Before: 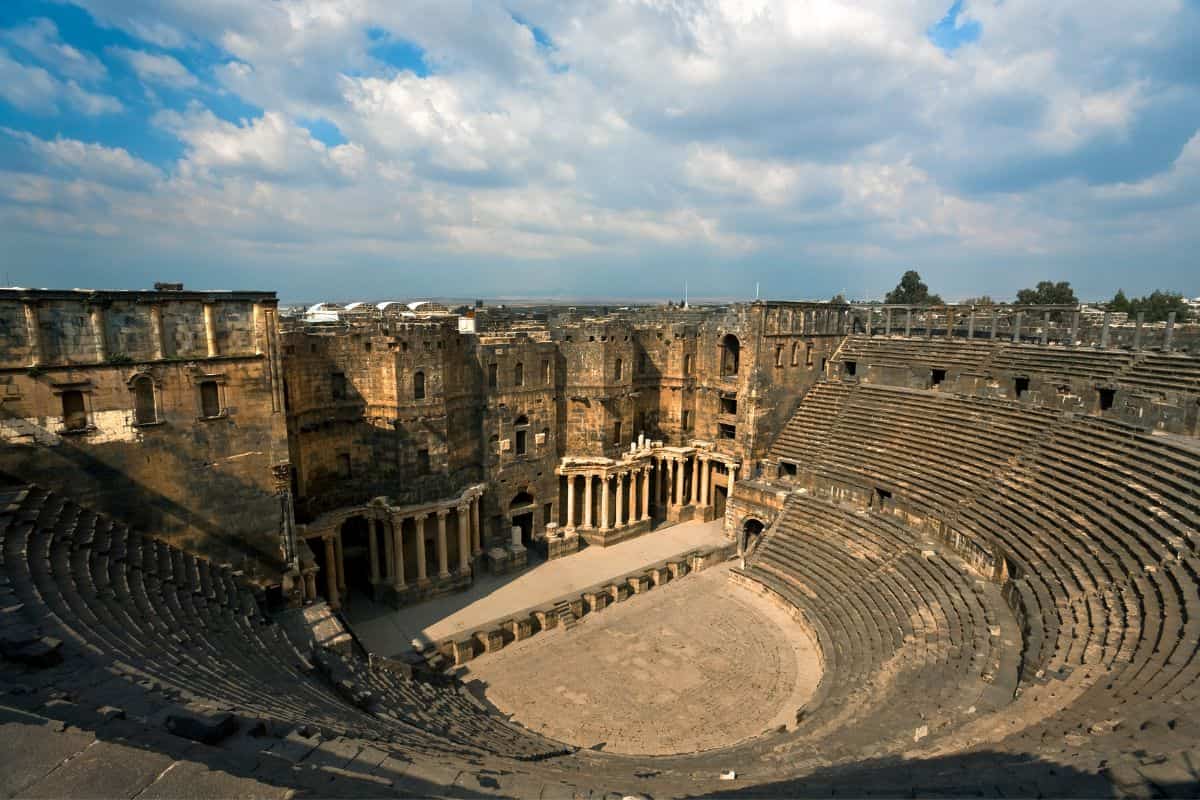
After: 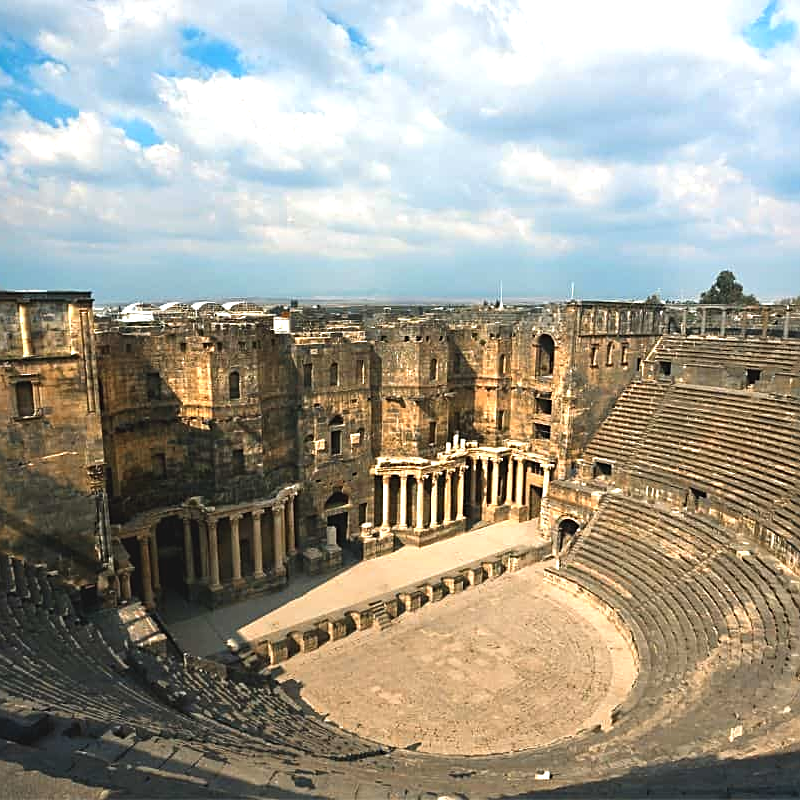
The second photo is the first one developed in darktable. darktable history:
exposure: black level correction -0.005, exposure 0.622 EV, compensate highlight preservation false
crop and rotate: left 15.446%, right 17.836%
sharpen: on, module defaults
